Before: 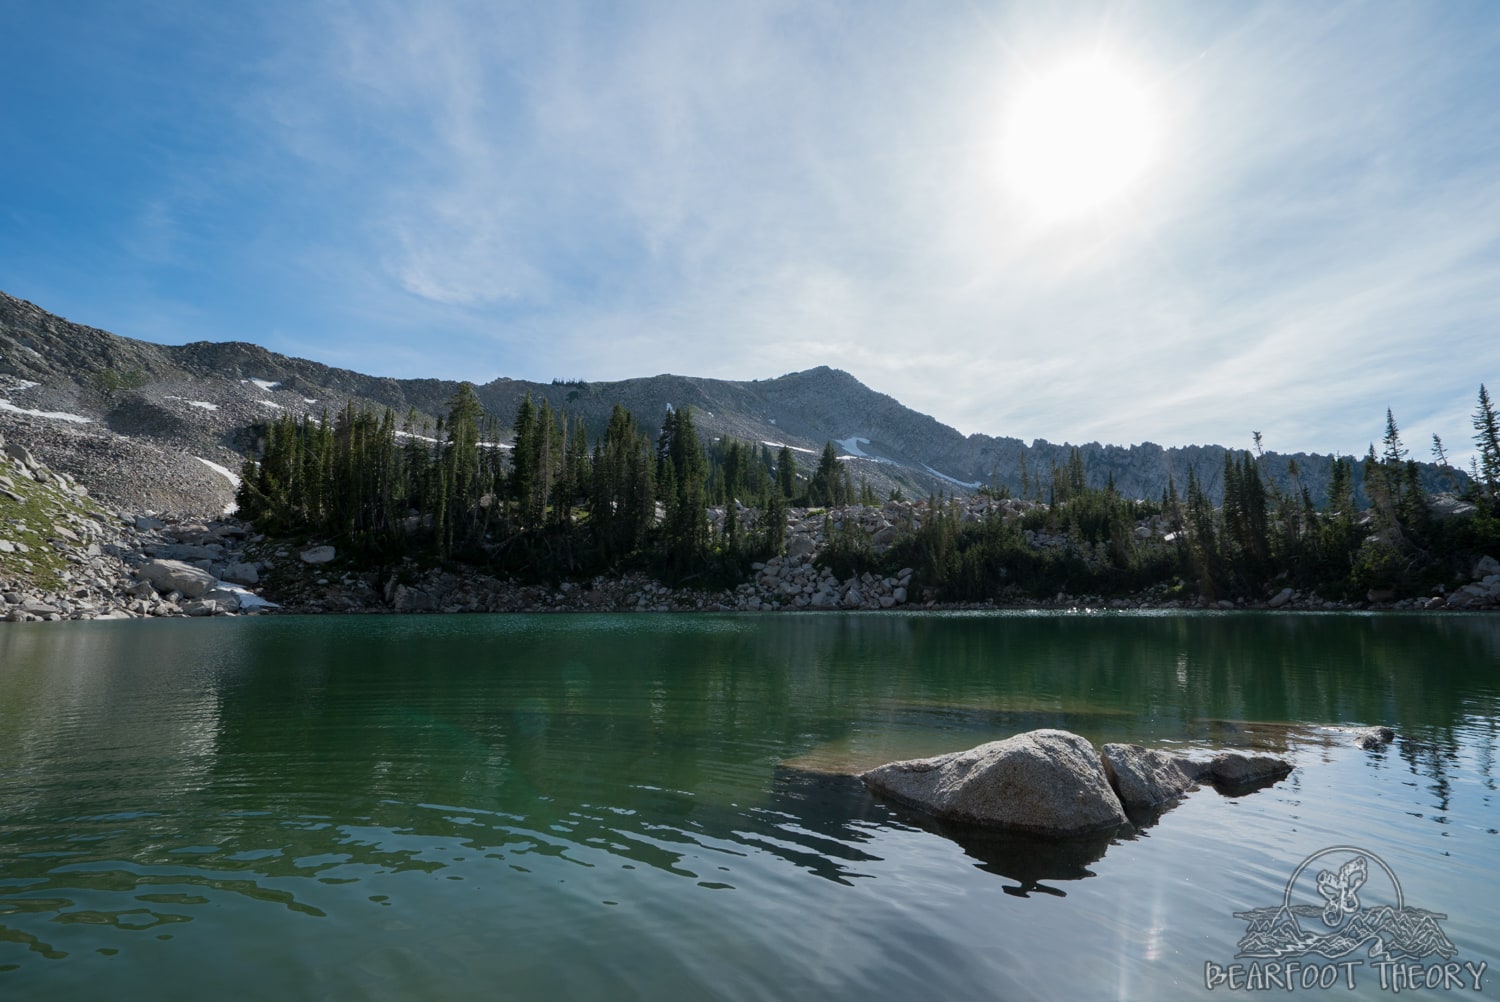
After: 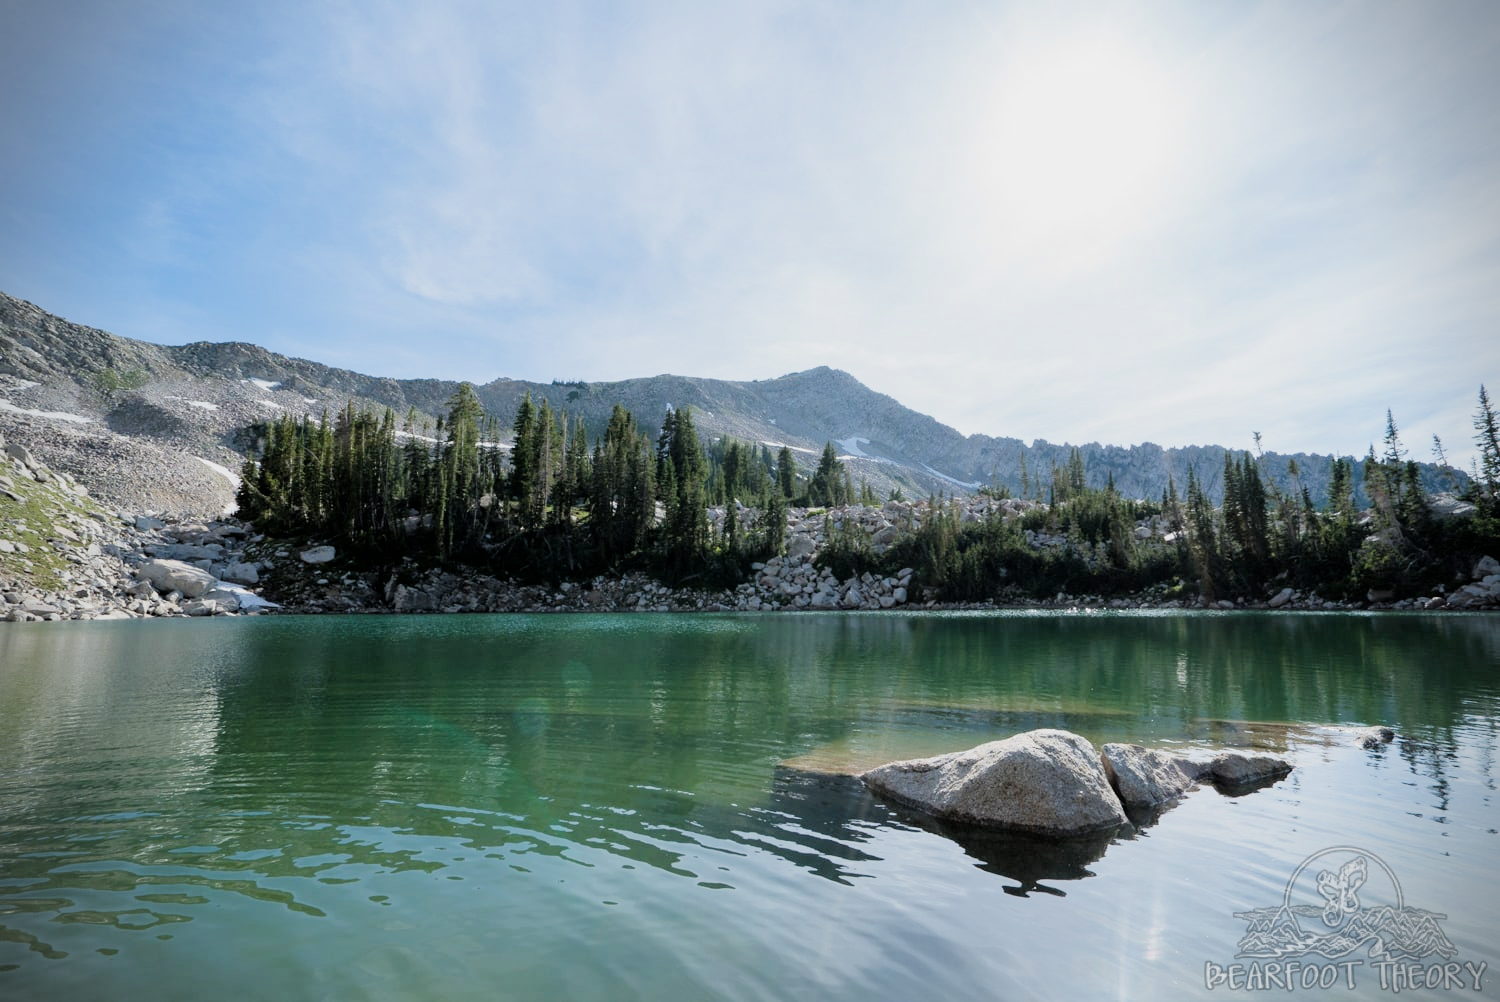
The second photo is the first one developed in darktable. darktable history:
exposure: black level correction 0, exposure 1.409 EV, compensate highlight preservation false
filmic rgb: black relative exposure -6.95 EV, white relative exposure 5.66 EV, hardness 2.85
vignetting: dithering 16-bit output
